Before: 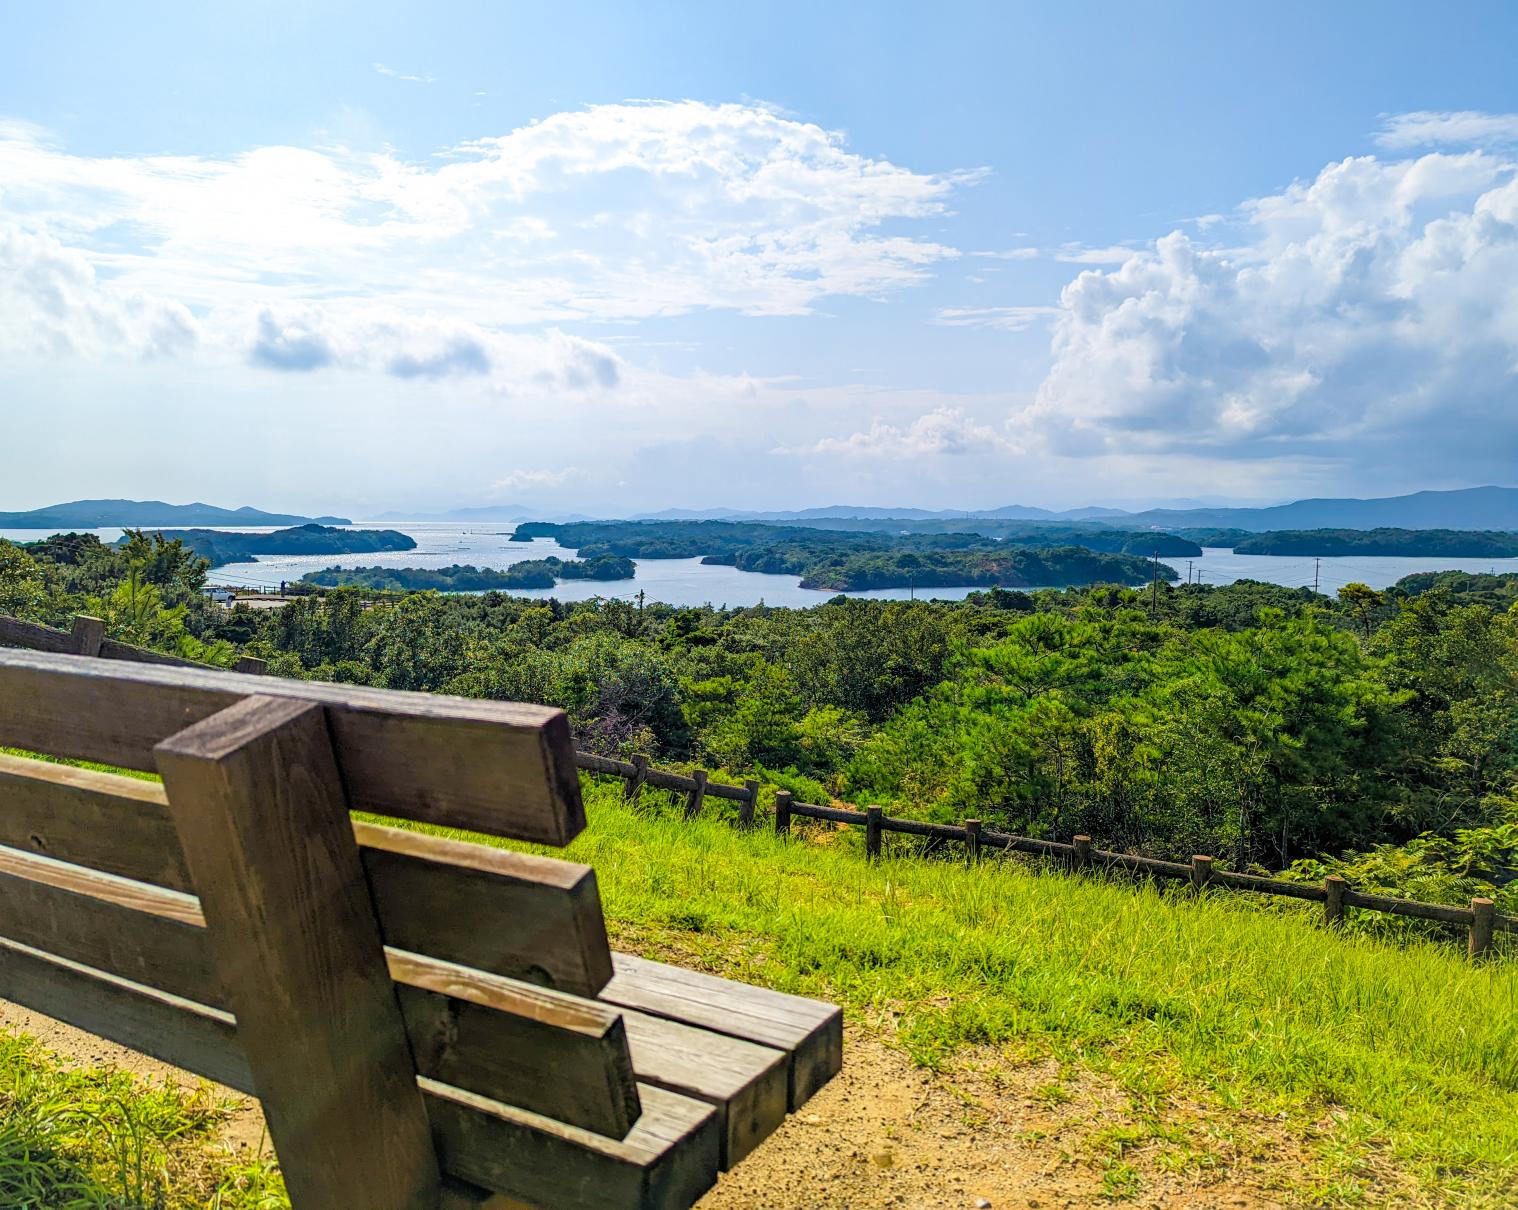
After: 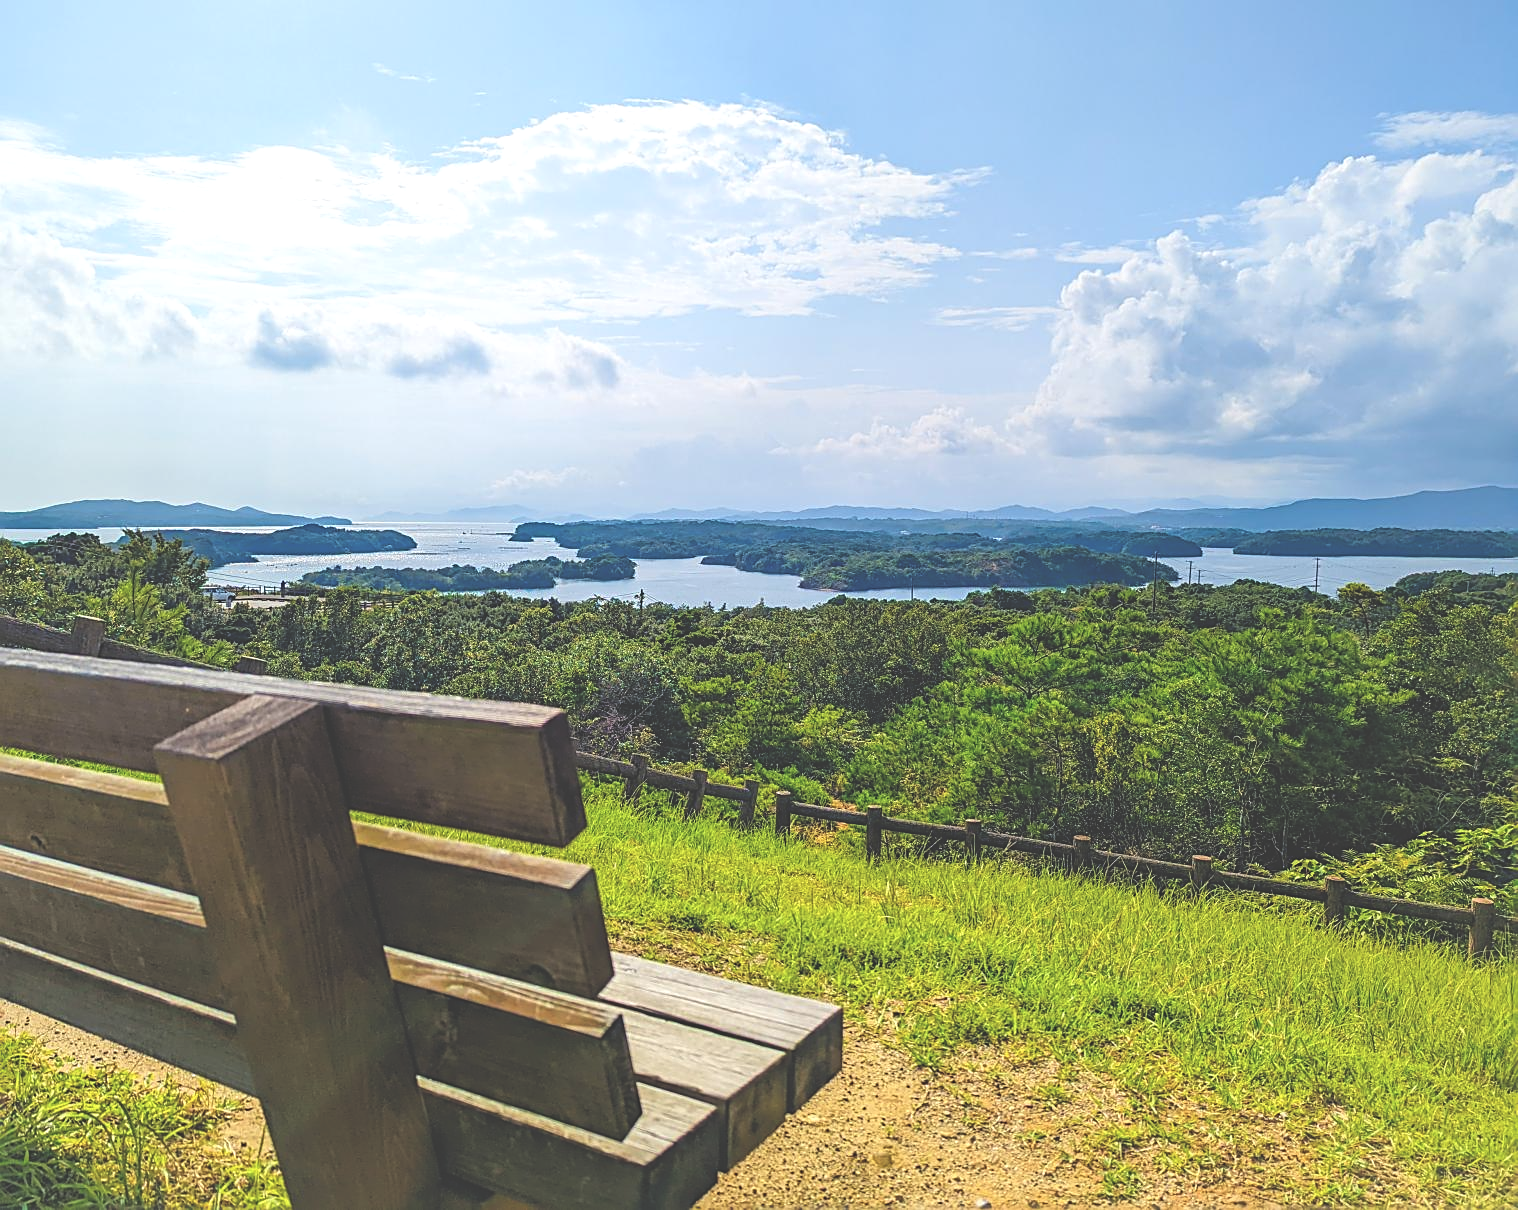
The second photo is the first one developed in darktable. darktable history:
exposure: black level correction -0.041, exposure 0.064 EV, compensate highlight preservation false
sharpen: on, module defaults
